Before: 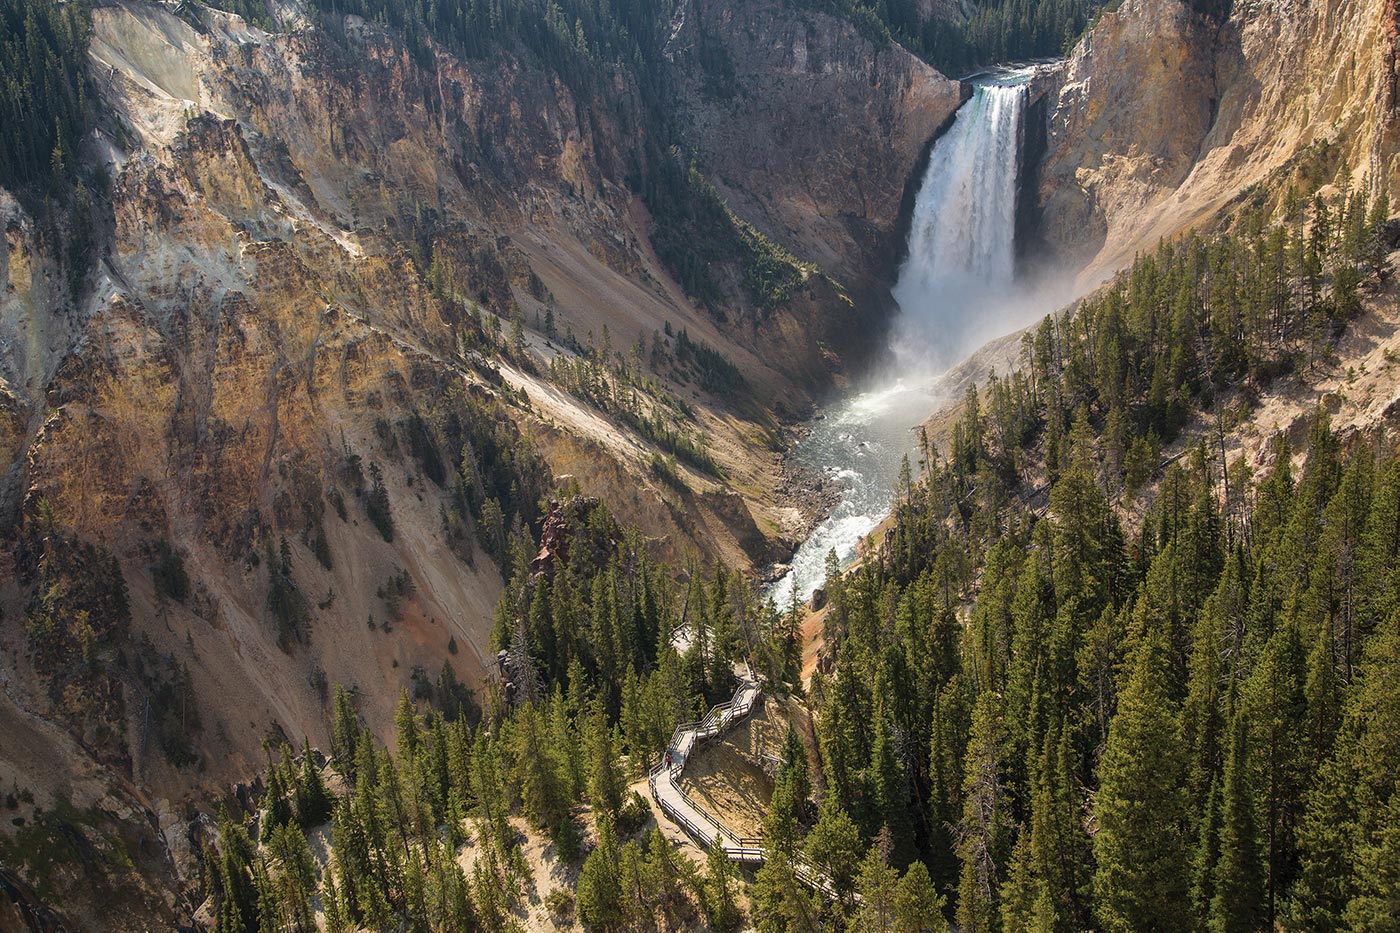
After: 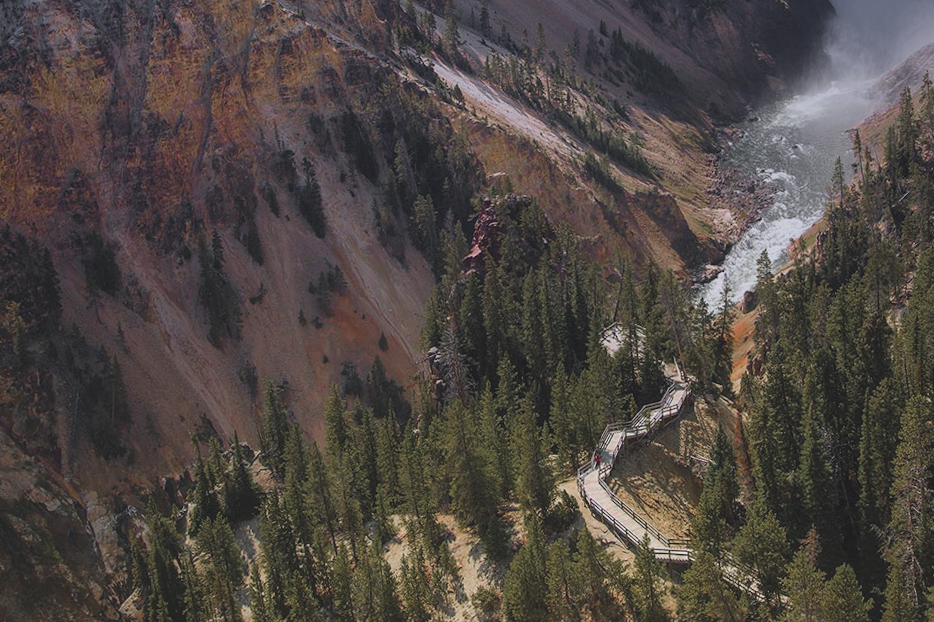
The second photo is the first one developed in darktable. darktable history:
graduated density: hue 238.83°, saturation 50%
crop and rotate: angle -0.82°, left 3.85%, top 31.828%, right 27.992%
exposure: black level correction -0.014, exposure -0.193 EV, compensate highlight preservation false
color zones: curves: ch0 [(0, 0.48) (0.209, 0.398) (0.305, 0.332) (0.429, 0.493) (0.571, 0.5) (0.714, 0.5) (0.857, 0.5) (1, 0.48)]; ch1 [(0, 0.736) (0.143, 0.625) (0.225, 0.371) (0.429, 0.256) (0.571, 0.241) (0.714, 0.213) (0.857, 0.48) (1, 0.736)]; ch2 [(0, 0.448) (0.143, 0.498) (0.286, 0.5) (0.429, 0.5) (0.571, 0.5) (0.714, 0.5) (0.857, 0.5) (1, 0.448)]
